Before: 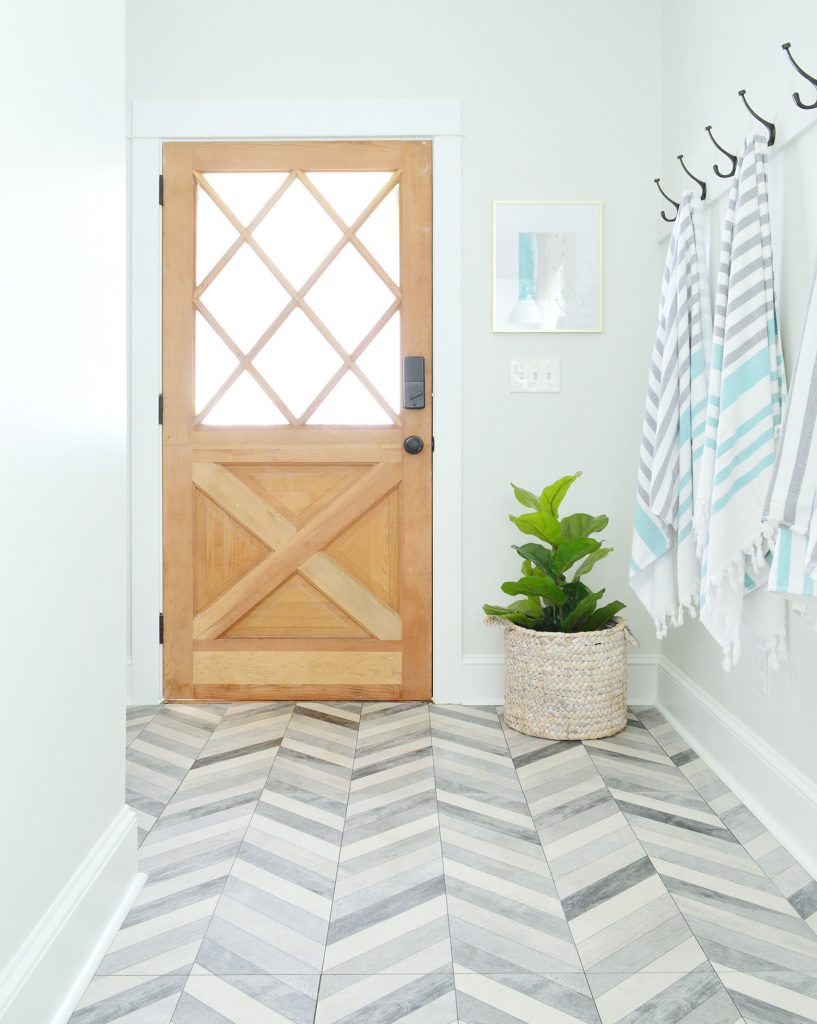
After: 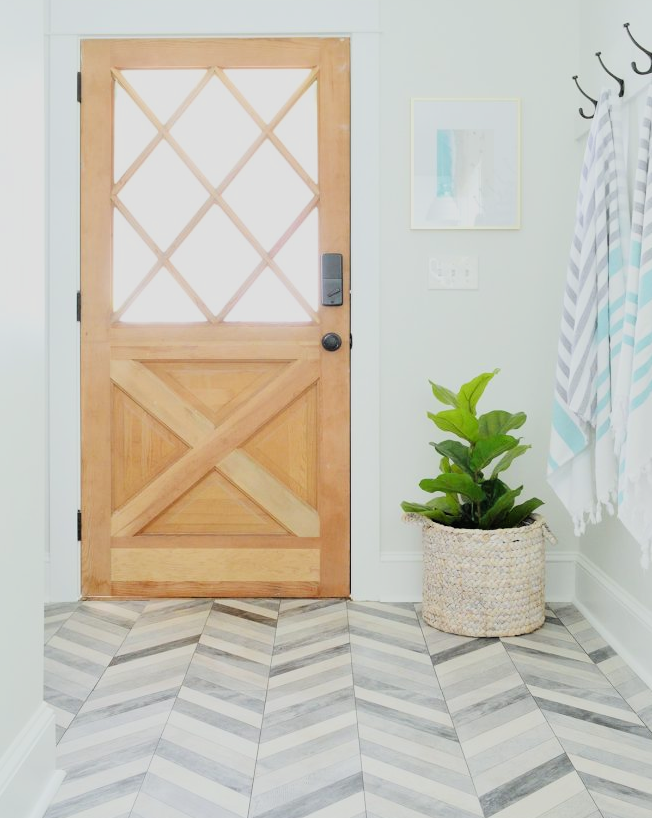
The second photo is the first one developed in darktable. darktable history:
filmic rgb: black relative exposure -7.75 EV, white relative exposure 4.4 EV, threshold 3 EV, hardness 3.76, latitude 50%, contrast 1.1, color science v5 (2021), contrast in shadows safe, contrast in highlights safe, enable highlight reconstruction true
crop and rotate: left 10.071%, top 10.071%, right 10.02%, bottom 10.02%
